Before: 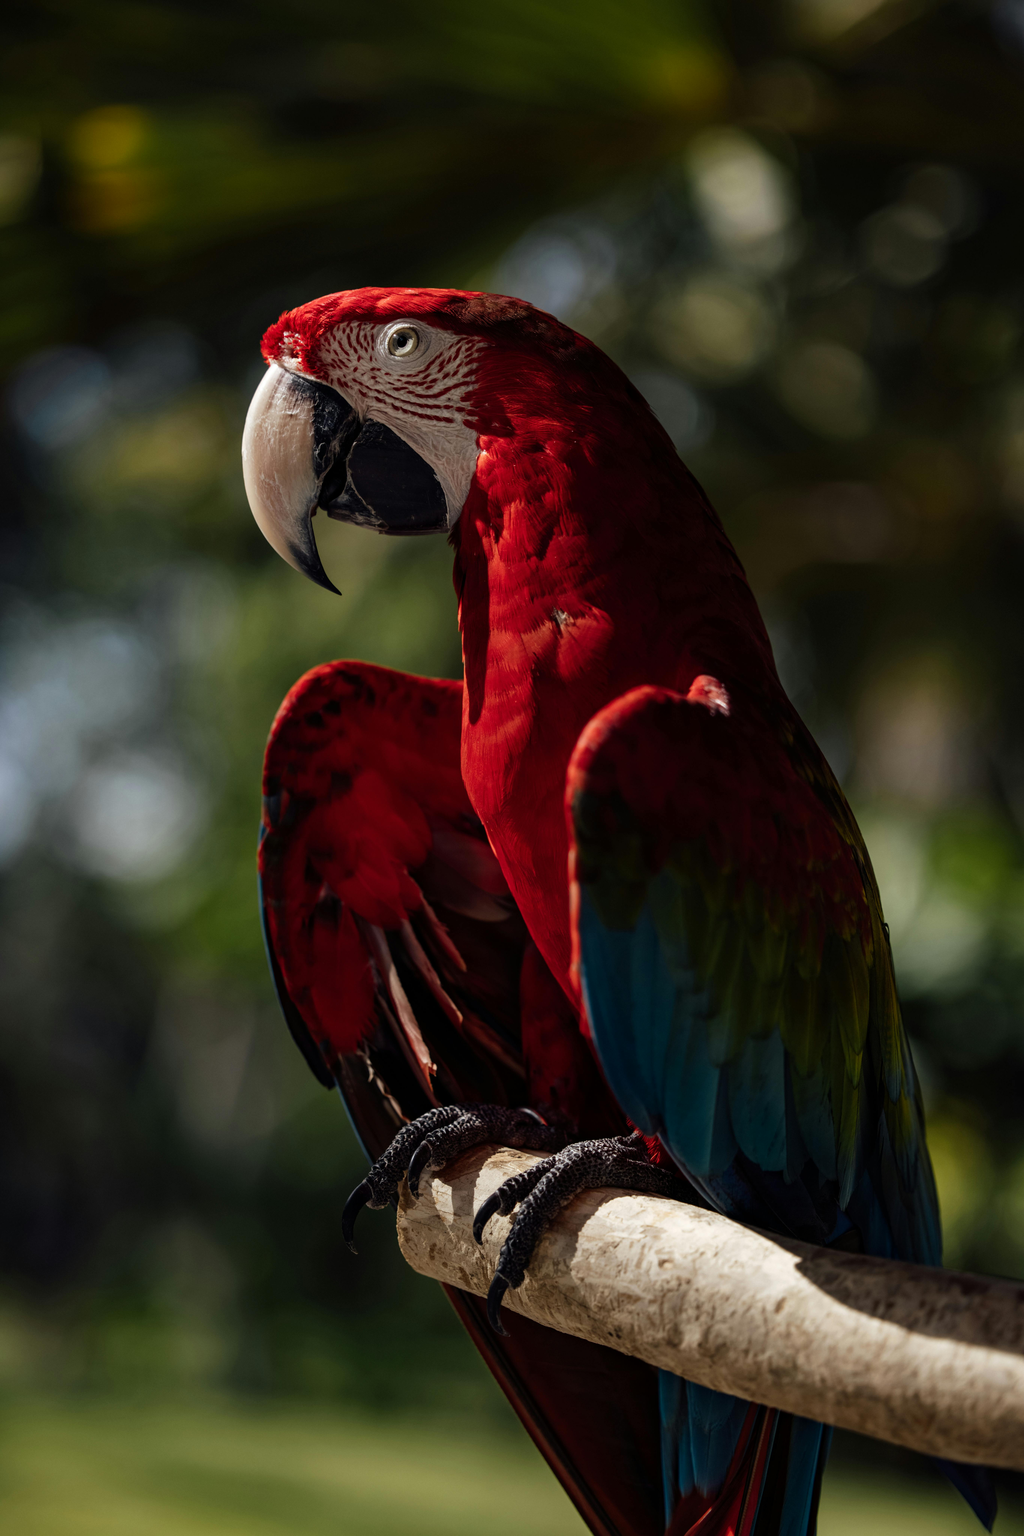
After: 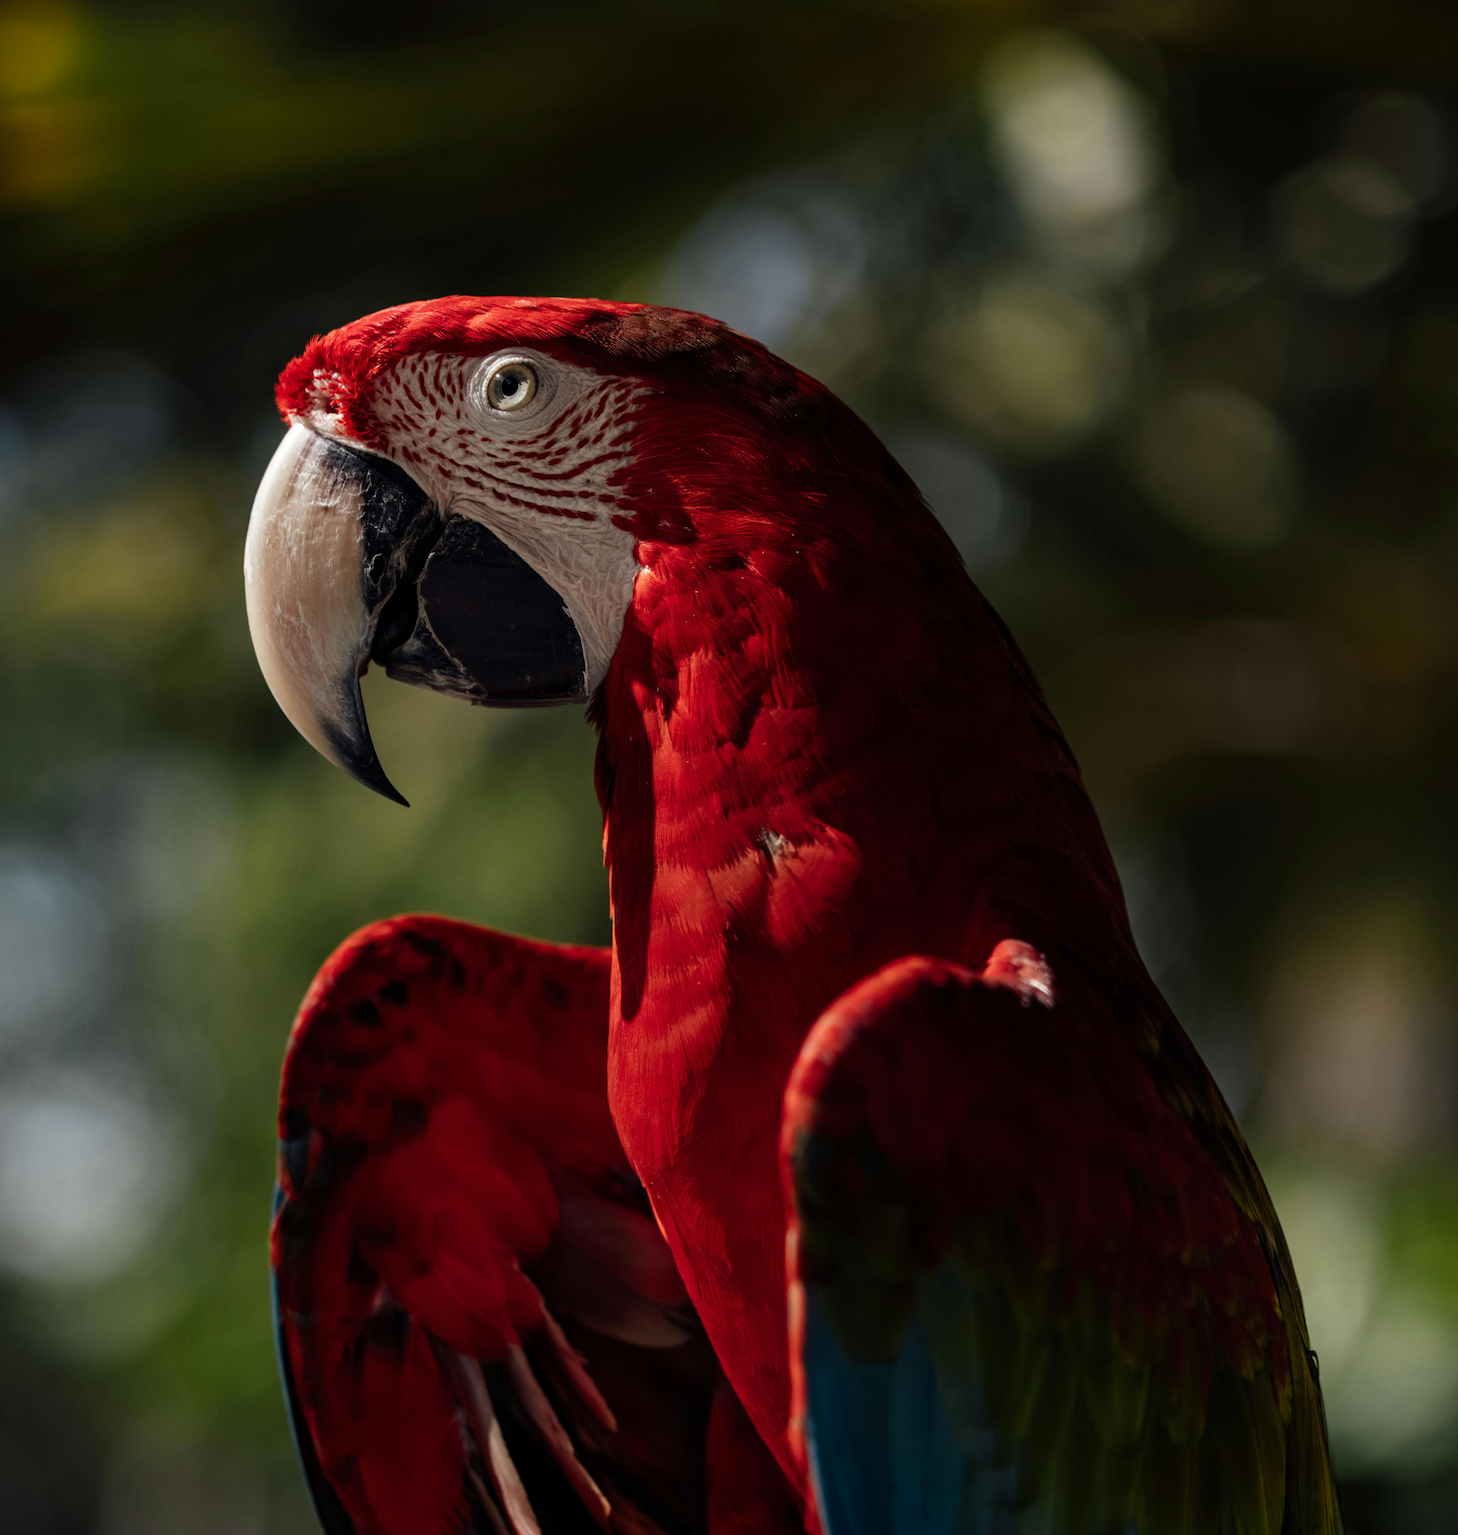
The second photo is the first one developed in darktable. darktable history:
crop and rotate: left 9.285%, top 7.106%, right 4.904%, bottom 32.604%
